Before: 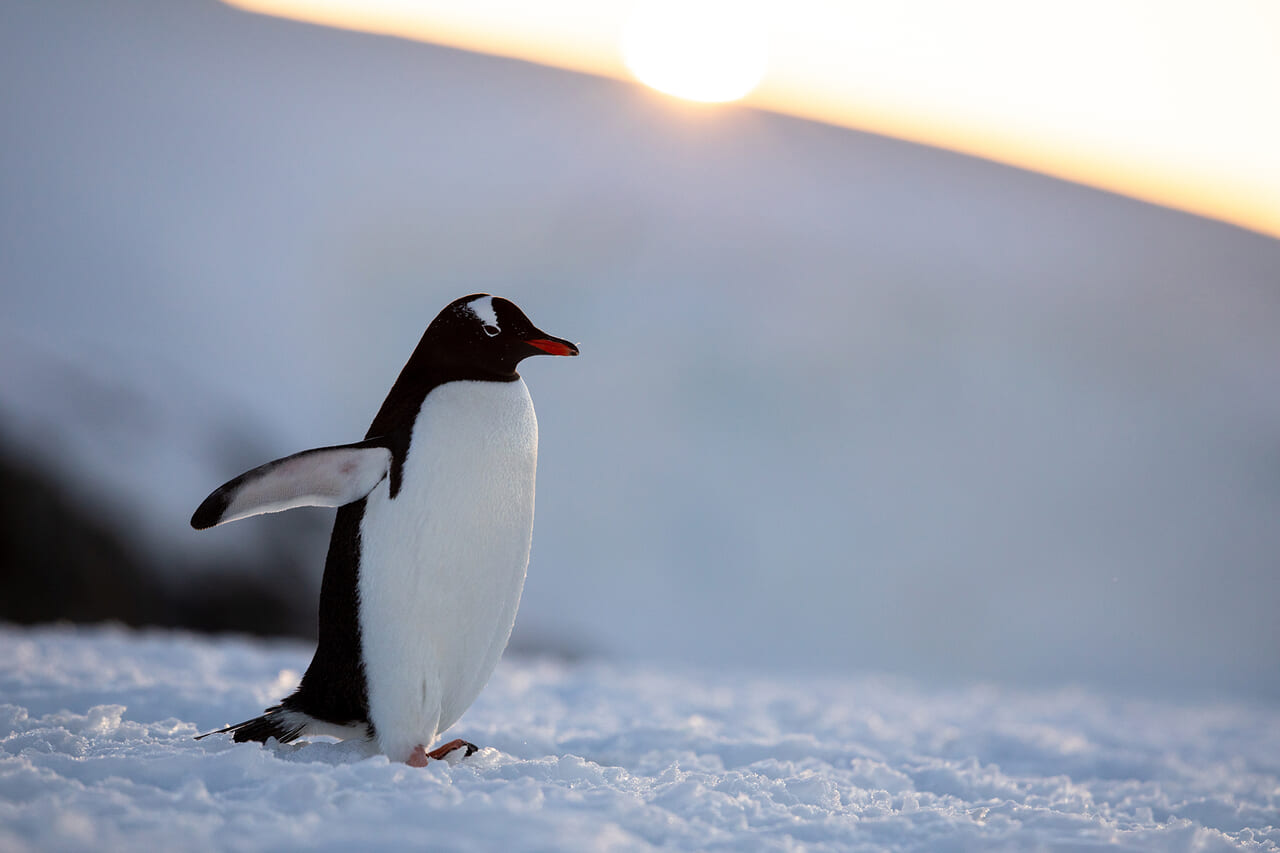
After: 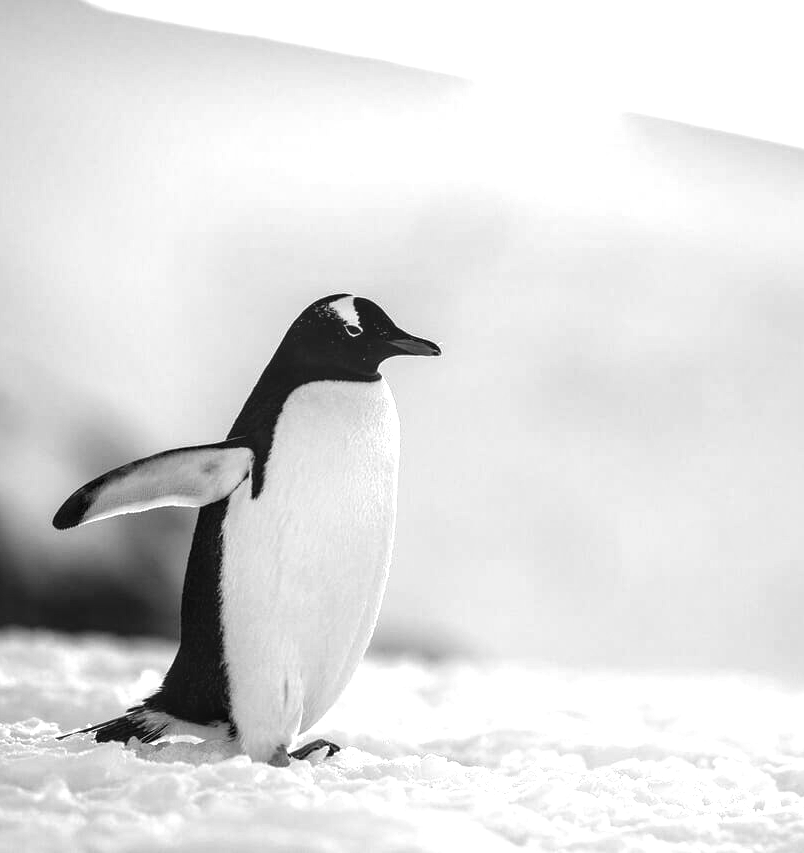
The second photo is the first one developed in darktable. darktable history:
exposure: black level correction -0.002, exposure 1.115 EV, compensate highlight preservation false
tone equalizer: edges refinement/feathering 500, mask exposure compensation -1.57 EV, preserve details no
color calibration: output gray [0.18, 0.41, 0.41, 0], illuminant as shot in camera, x 0.358, y 0.373, temperature 4628.91 K, gamut compression 1.71
local contrast: detail 130%
crop: left 10.836%, right 26.342%
